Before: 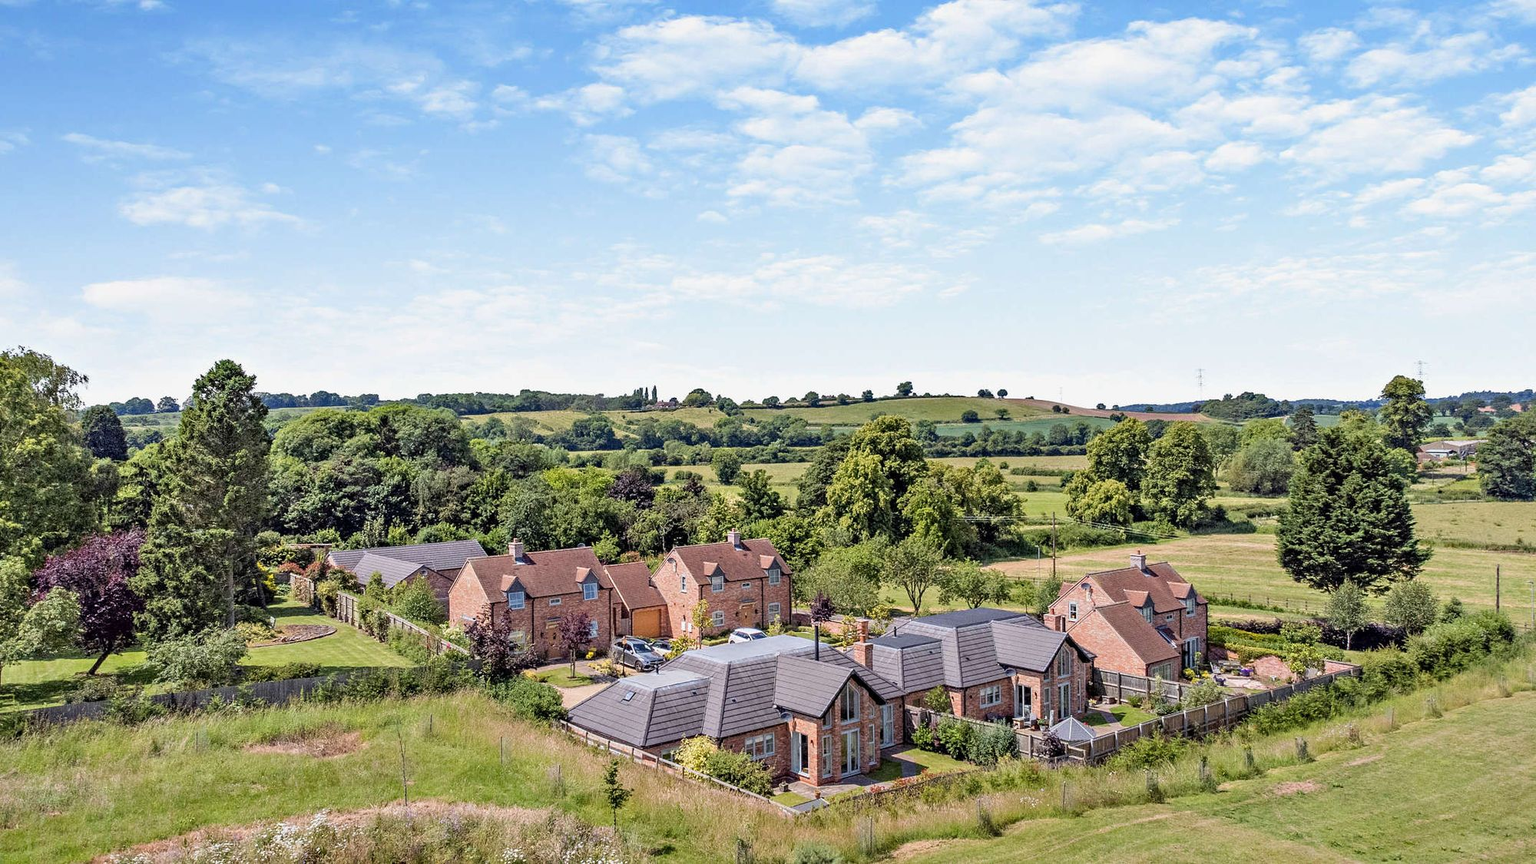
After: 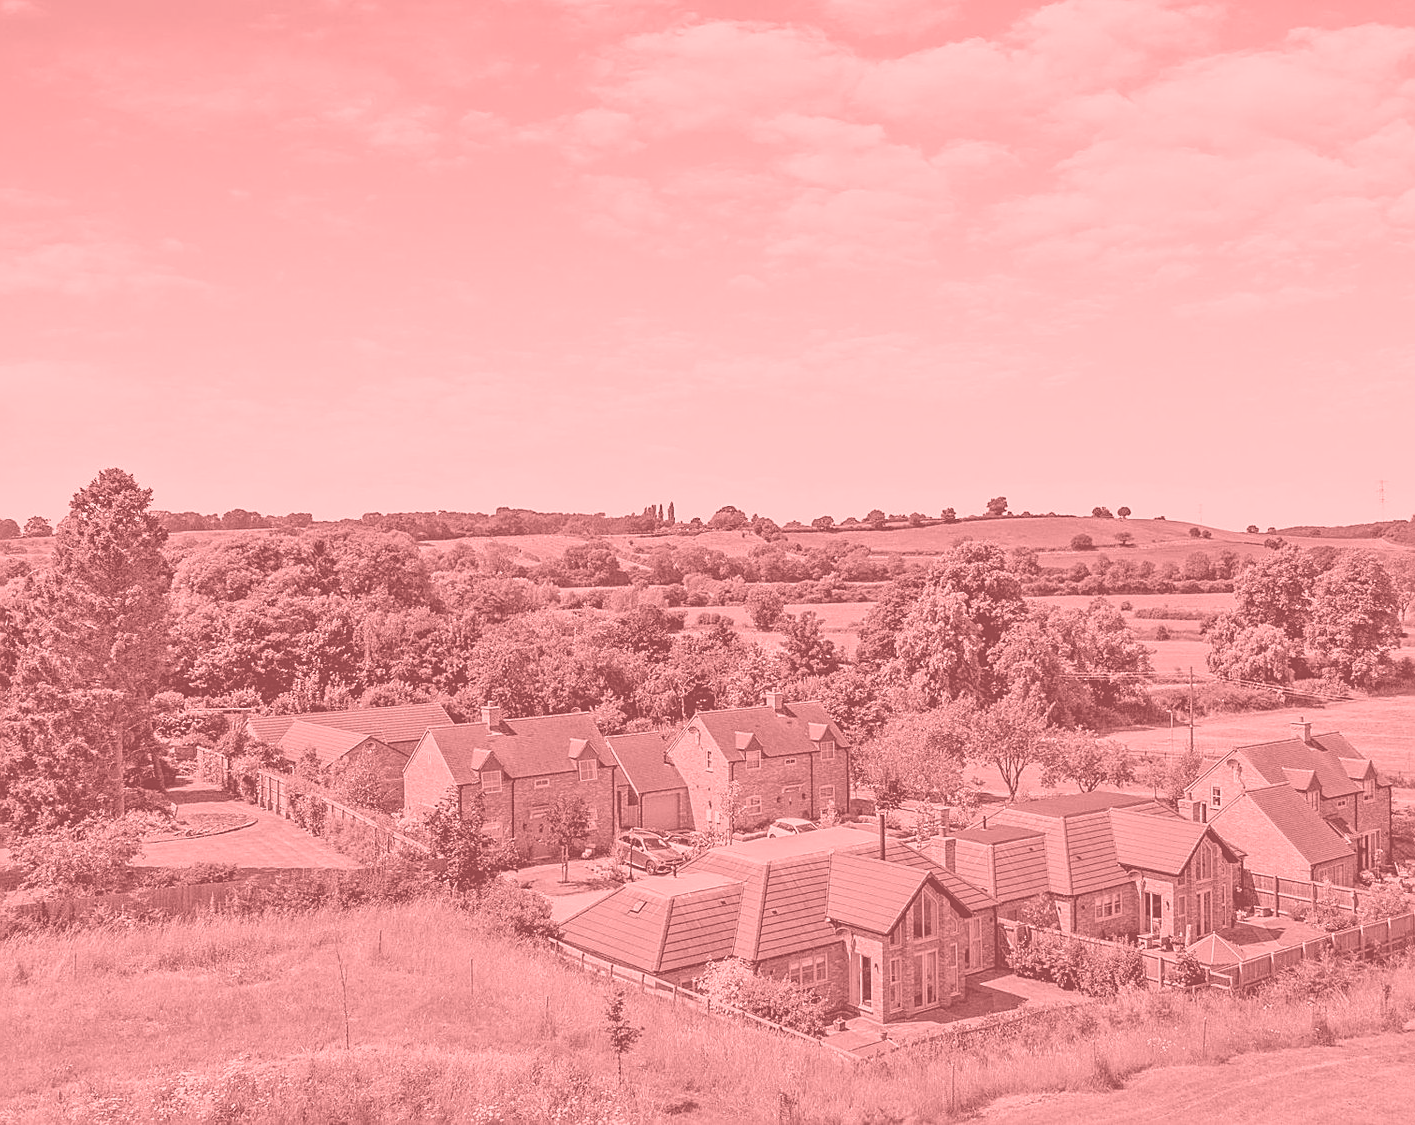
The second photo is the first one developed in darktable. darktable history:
crop and rotate: left 9.061%, right 20.142%
colorize: saturation 51%, source mix 50.67%, lightness 50.67%
sharpen: on, module defaults
